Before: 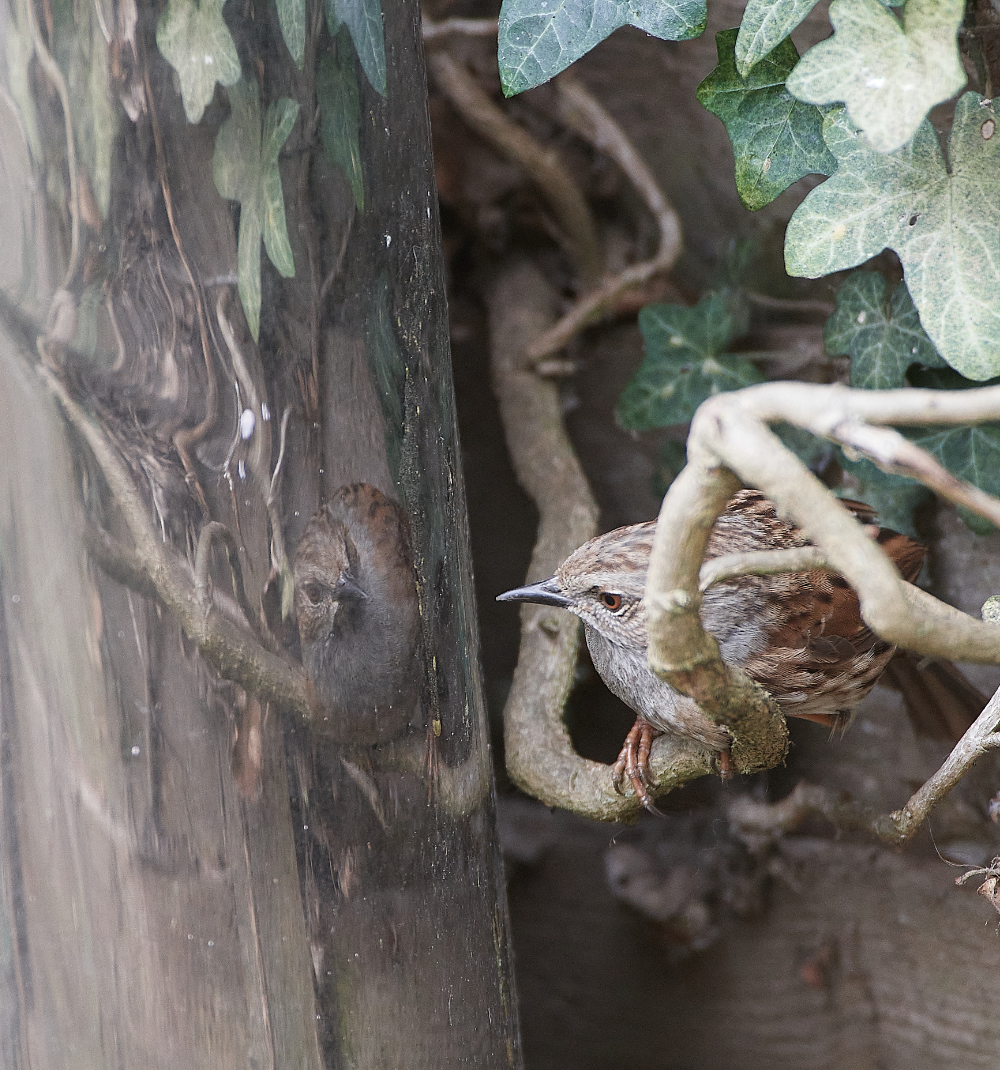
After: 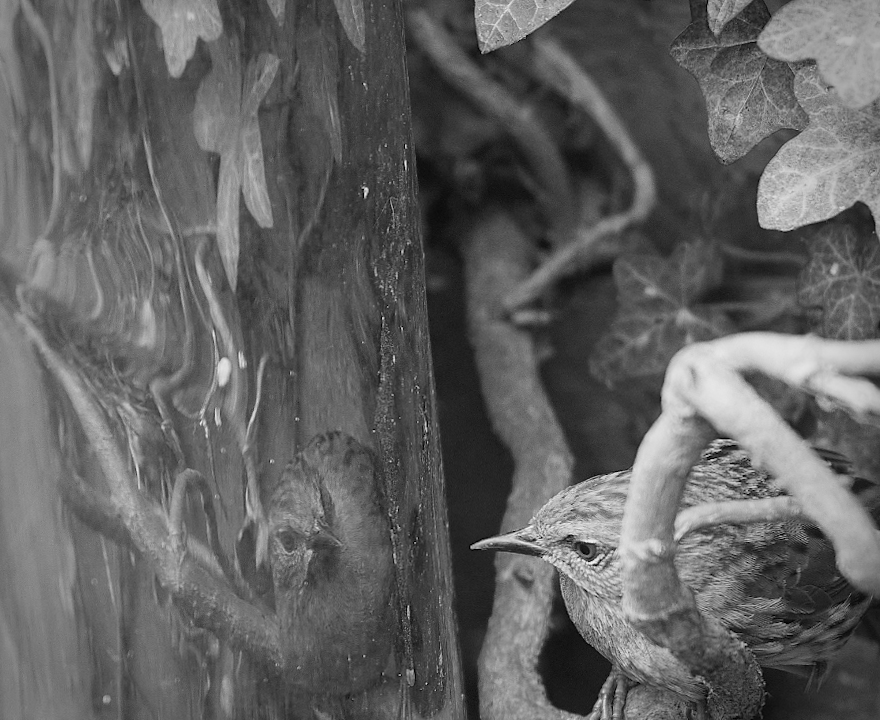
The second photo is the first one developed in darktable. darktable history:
monochrome: a 14.95, b -89.96
crop: left 1.509%, top 3.452%, right 7.696%, bottom 28.452%
rotate and perspective: rotation 0.226°, lens shift (vertical) -0.042, crop left 0.023, crop right 0.982, crop top 0.006, crop bottom 0.994
shadows and highlights: soften with gaussian
vignetting: fall-off radius 31.48%, brightness -0.472
